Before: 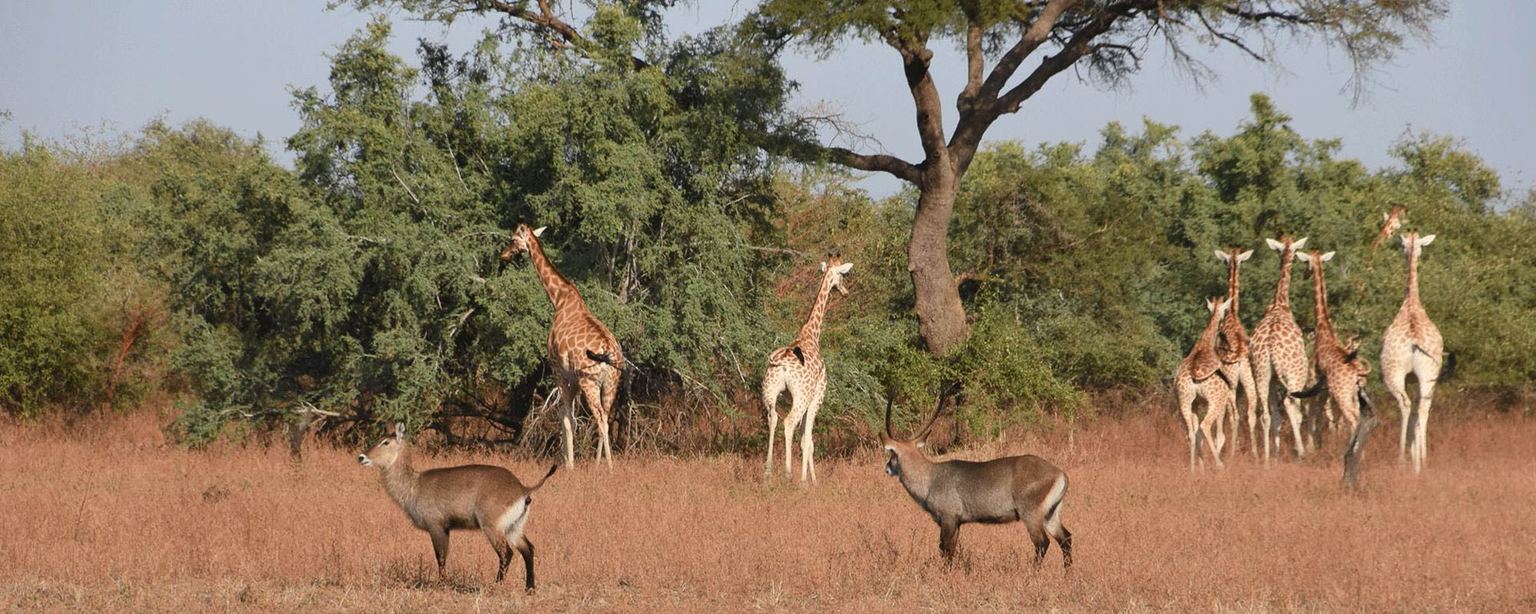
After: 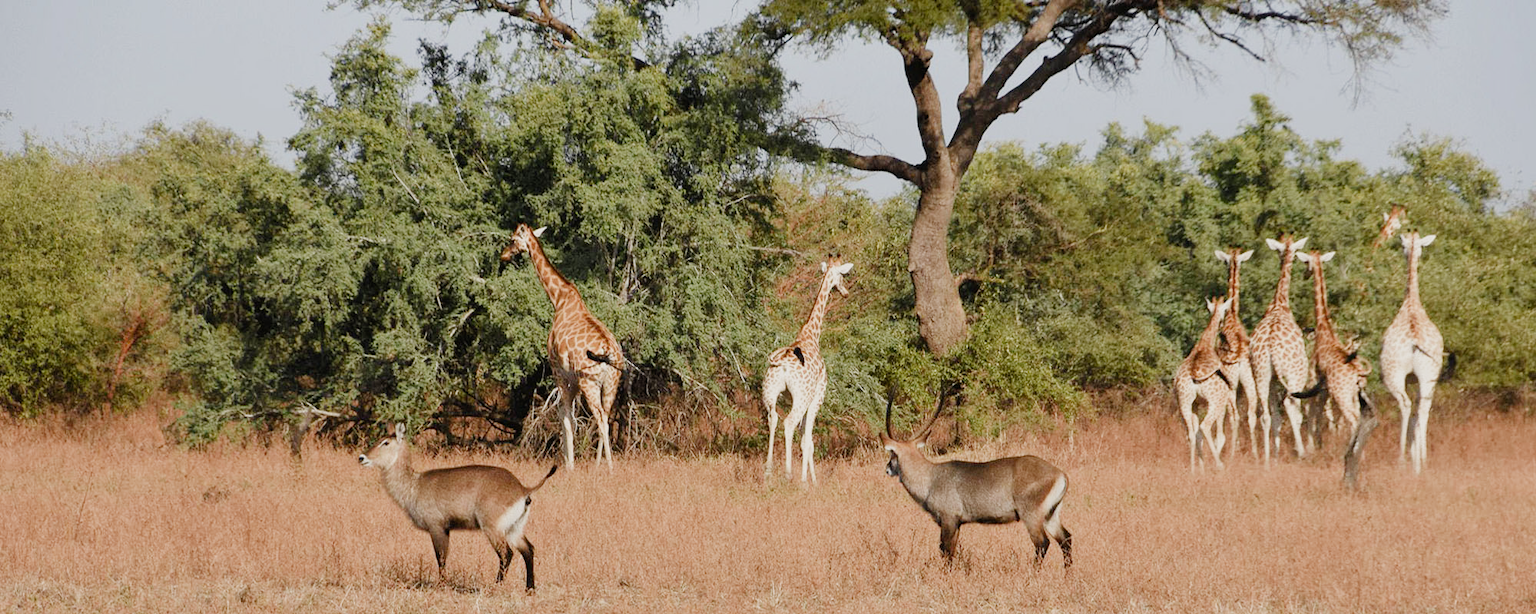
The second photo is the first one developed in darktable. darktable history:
filmic rgb: black relative exposure -7.65 EV, white relative exposure 4.56 EV, hardness 3.61, contrast 1.054, preserve chrominance no, color science v5 (2021), iterations of high-quality reconstruction 0
exposure: black level correction 0, exposure 0.498 EV, compensate highlight preservation false
